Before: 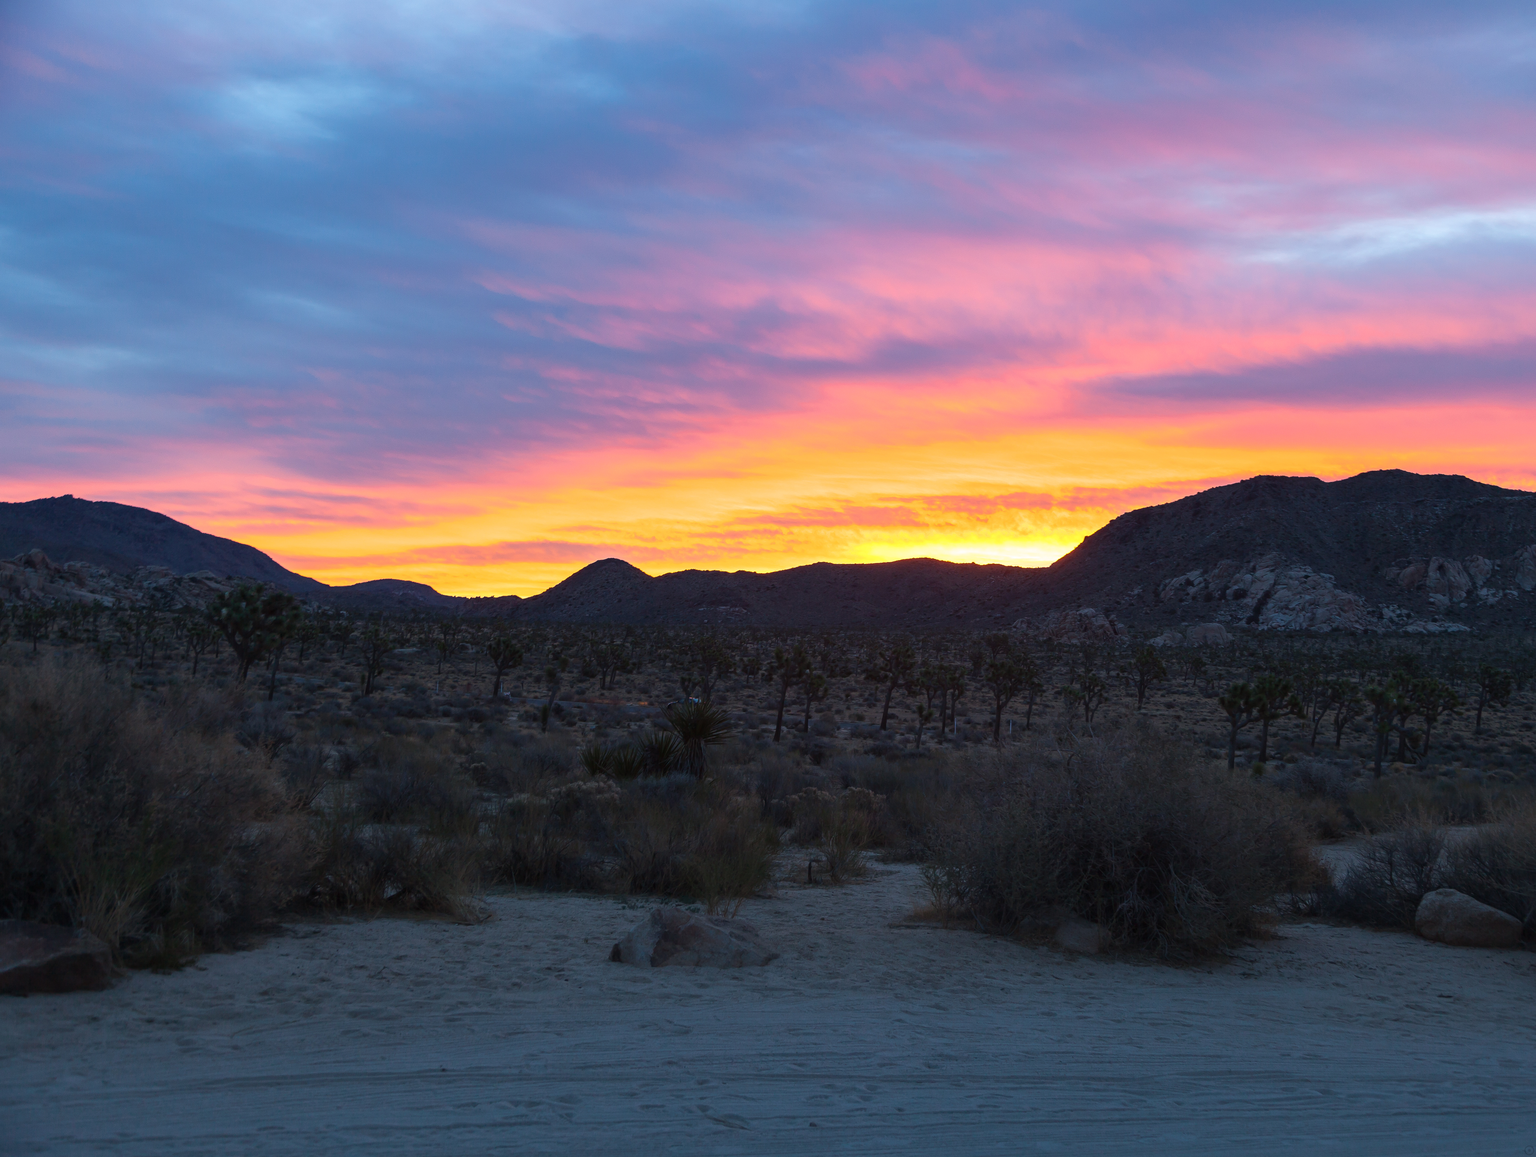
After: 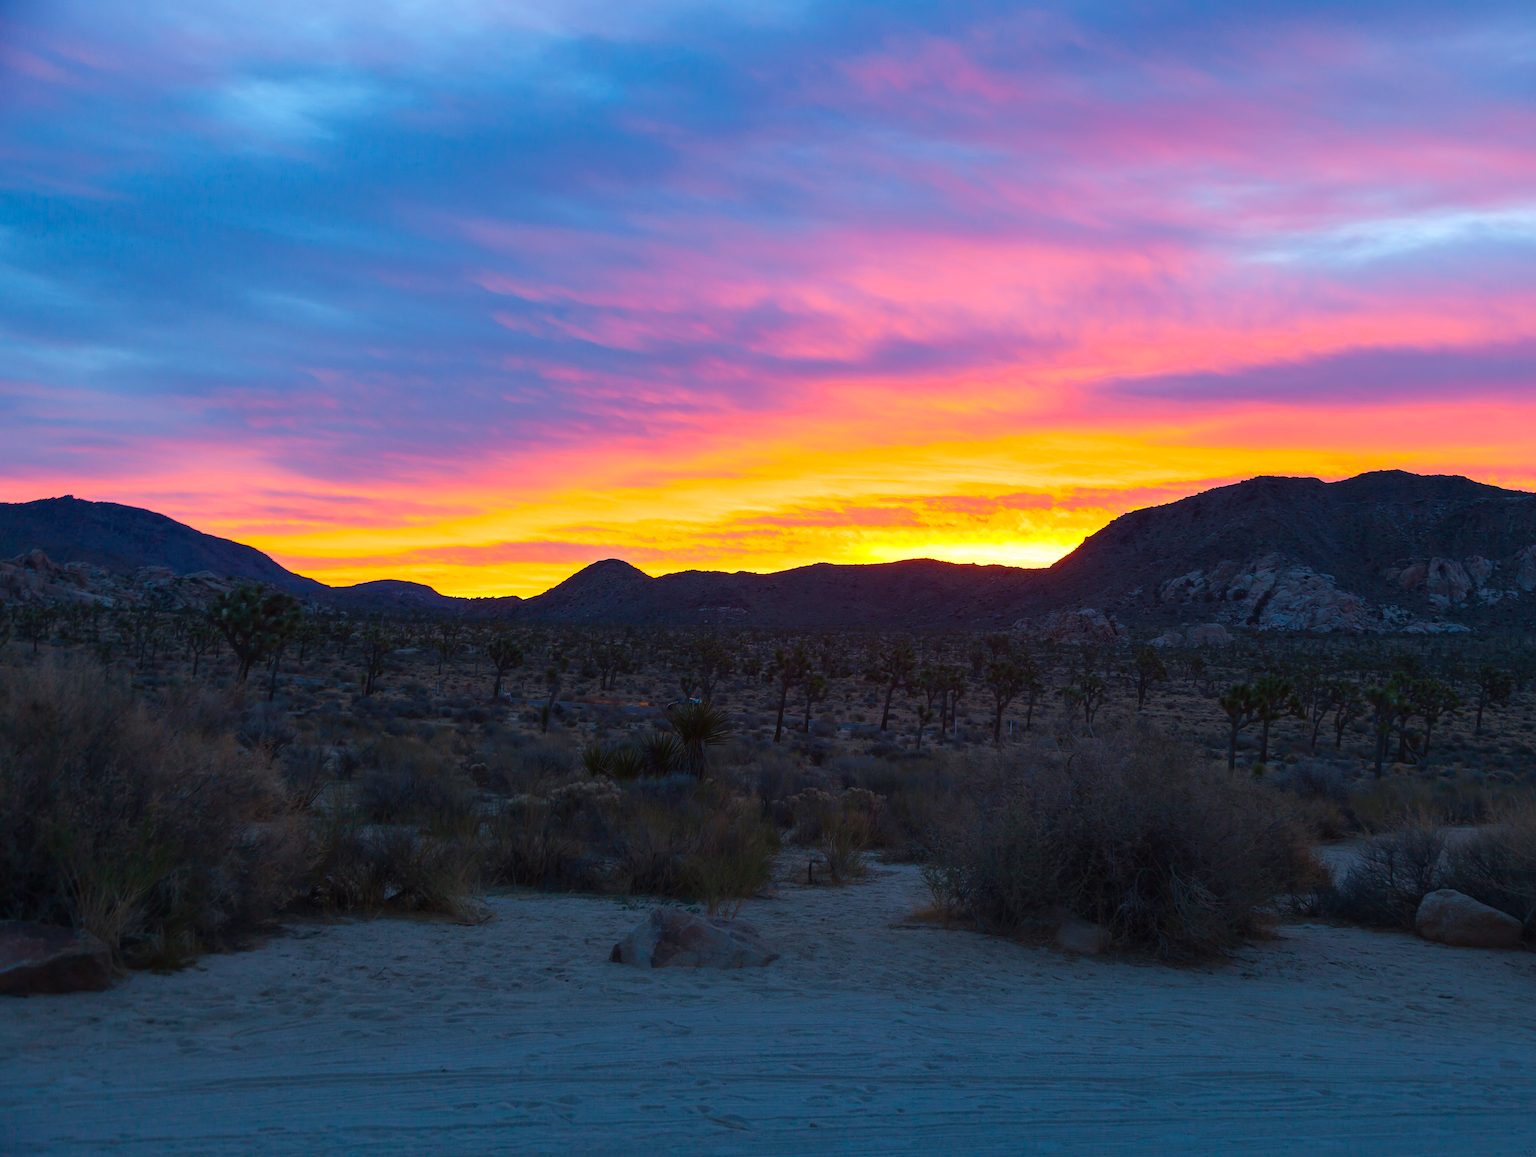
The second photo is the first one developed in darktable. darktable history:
velvia: strength 32.03%, mid-tones bias 0.205
